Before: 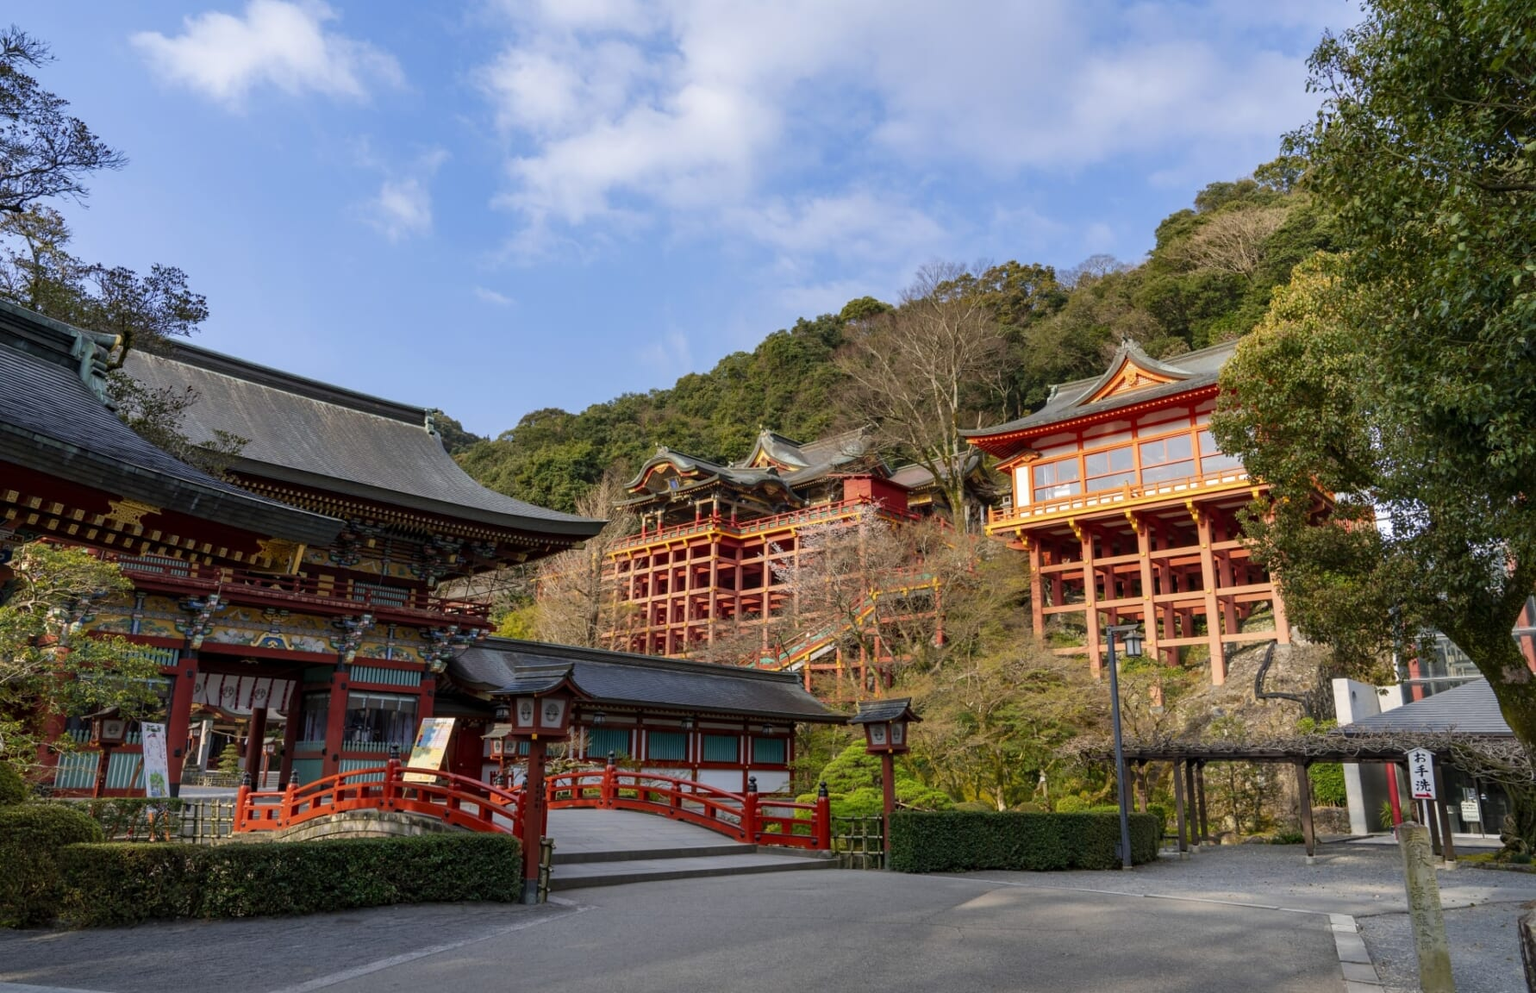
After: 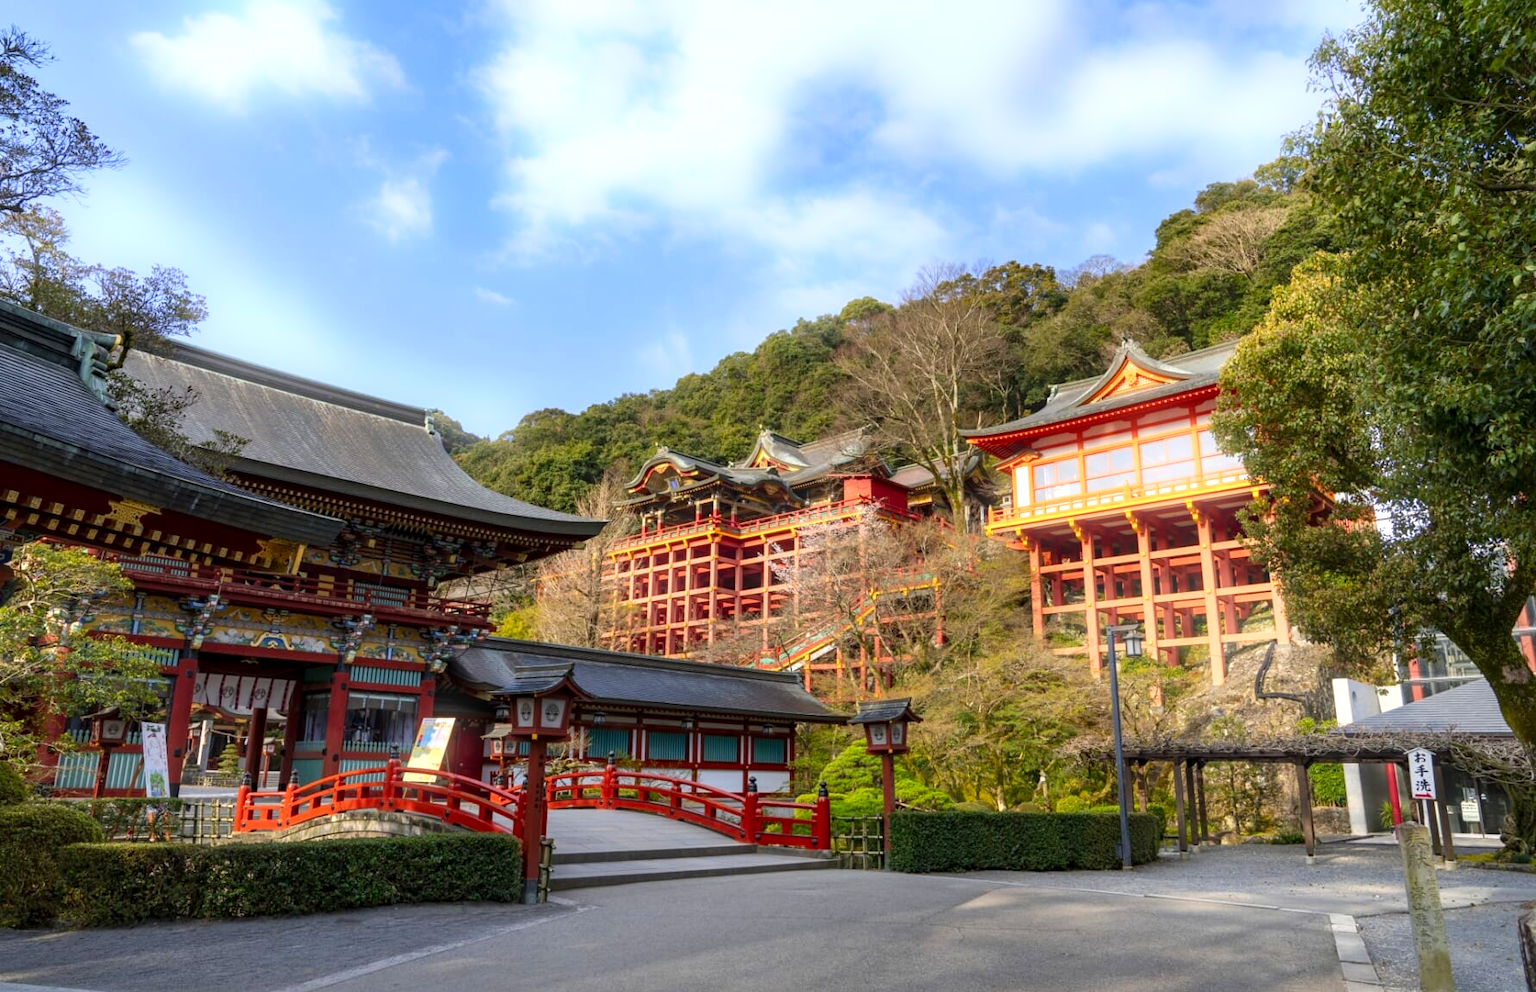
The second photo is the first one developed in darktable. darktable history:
contrast brightness saturation: contrast 0.04, saturation 0.16
bloom: size 5%, threshold 95%, strength 15%
exposure: black level correction 0.001, exposure 0.5 EV, compensate exposure bias true, compensate highlight preservation false
